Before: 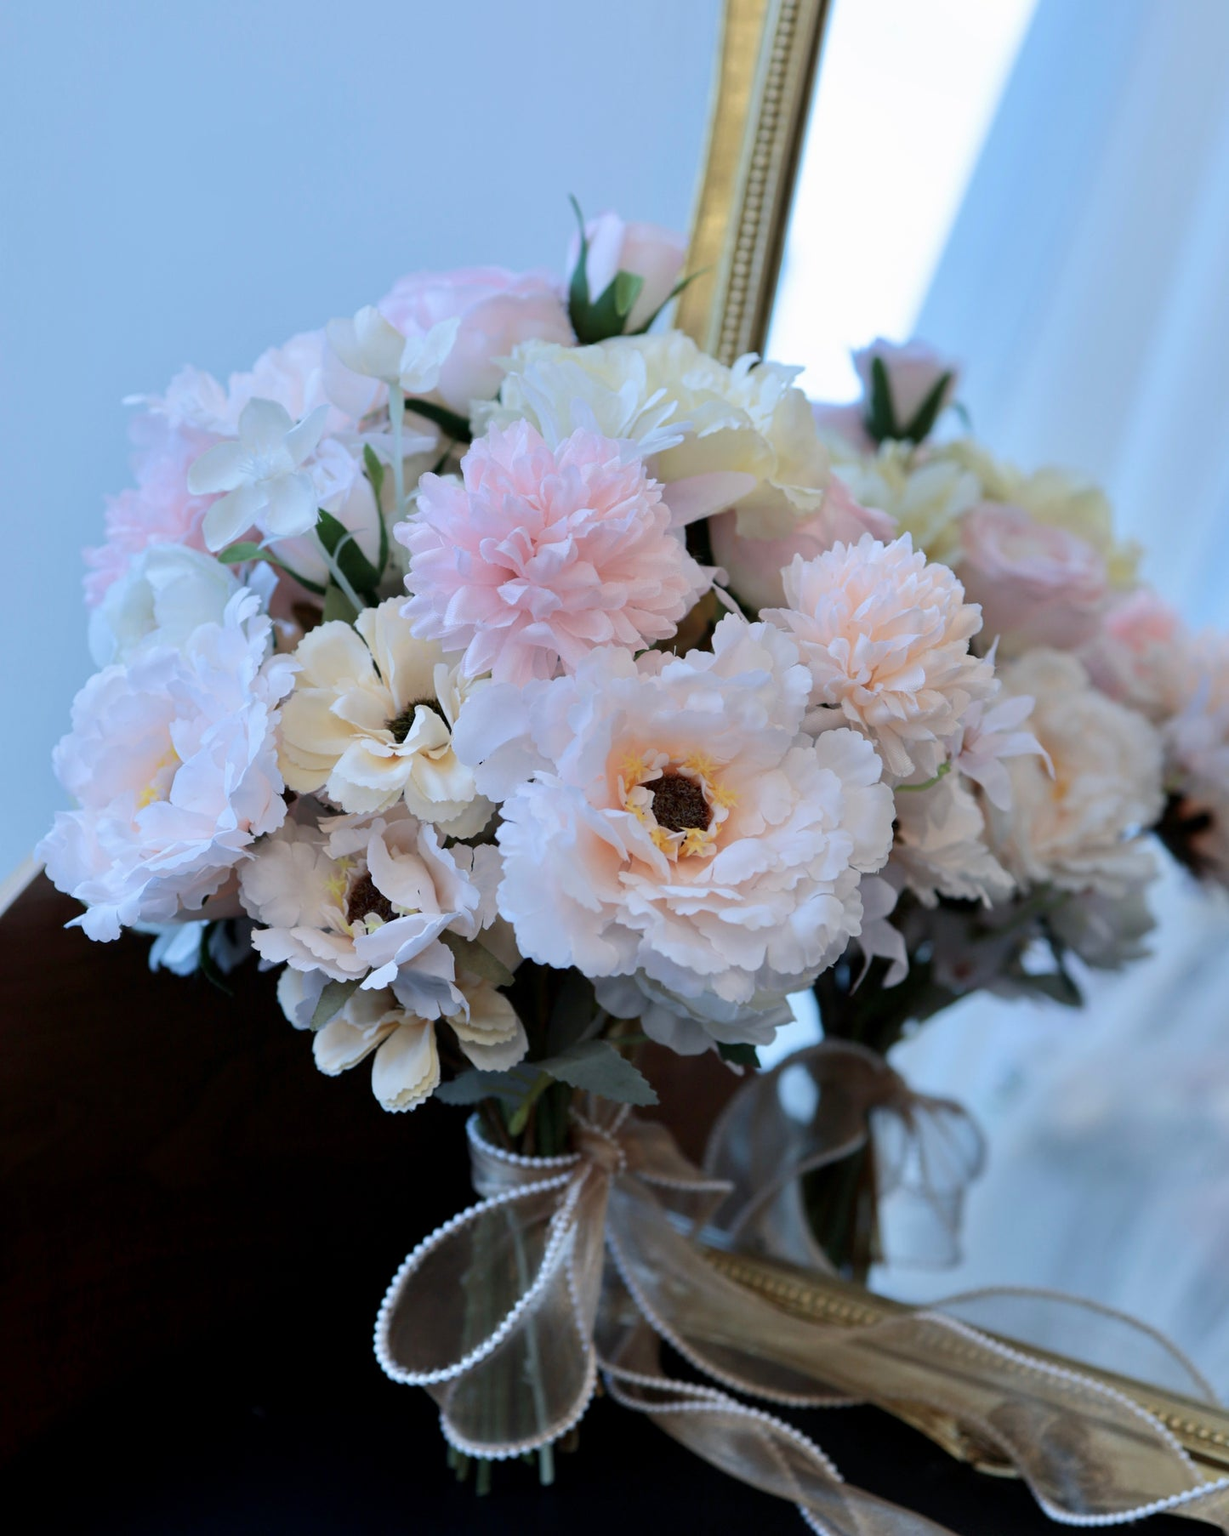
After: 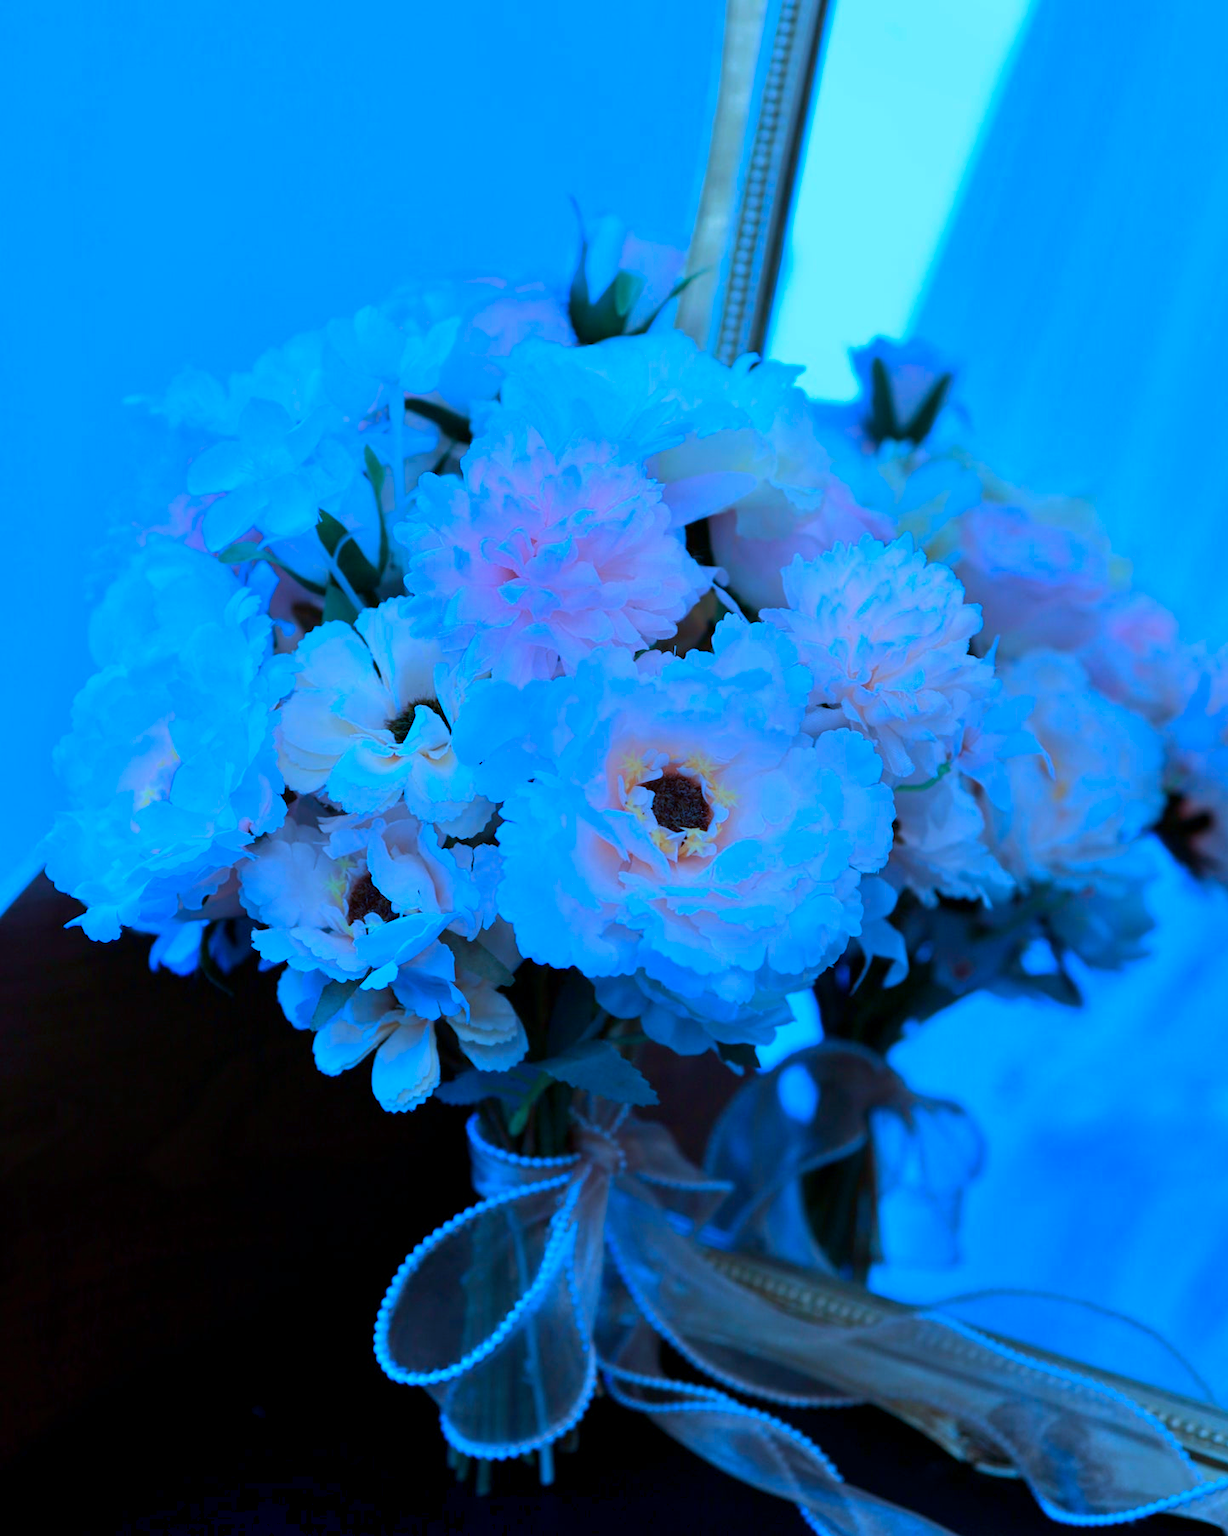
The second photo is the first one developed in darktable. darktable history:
velvia: on, module defaults
color calibration: output R [0.994, 0.059, -0.119, 0], output G [-0.036, 1.09, -0.119, 0], output B [0.078, -0.108, 0.961, 0], illuminant as shot in camera, x 0.462, y 0.418, temperature 2662.42 K
